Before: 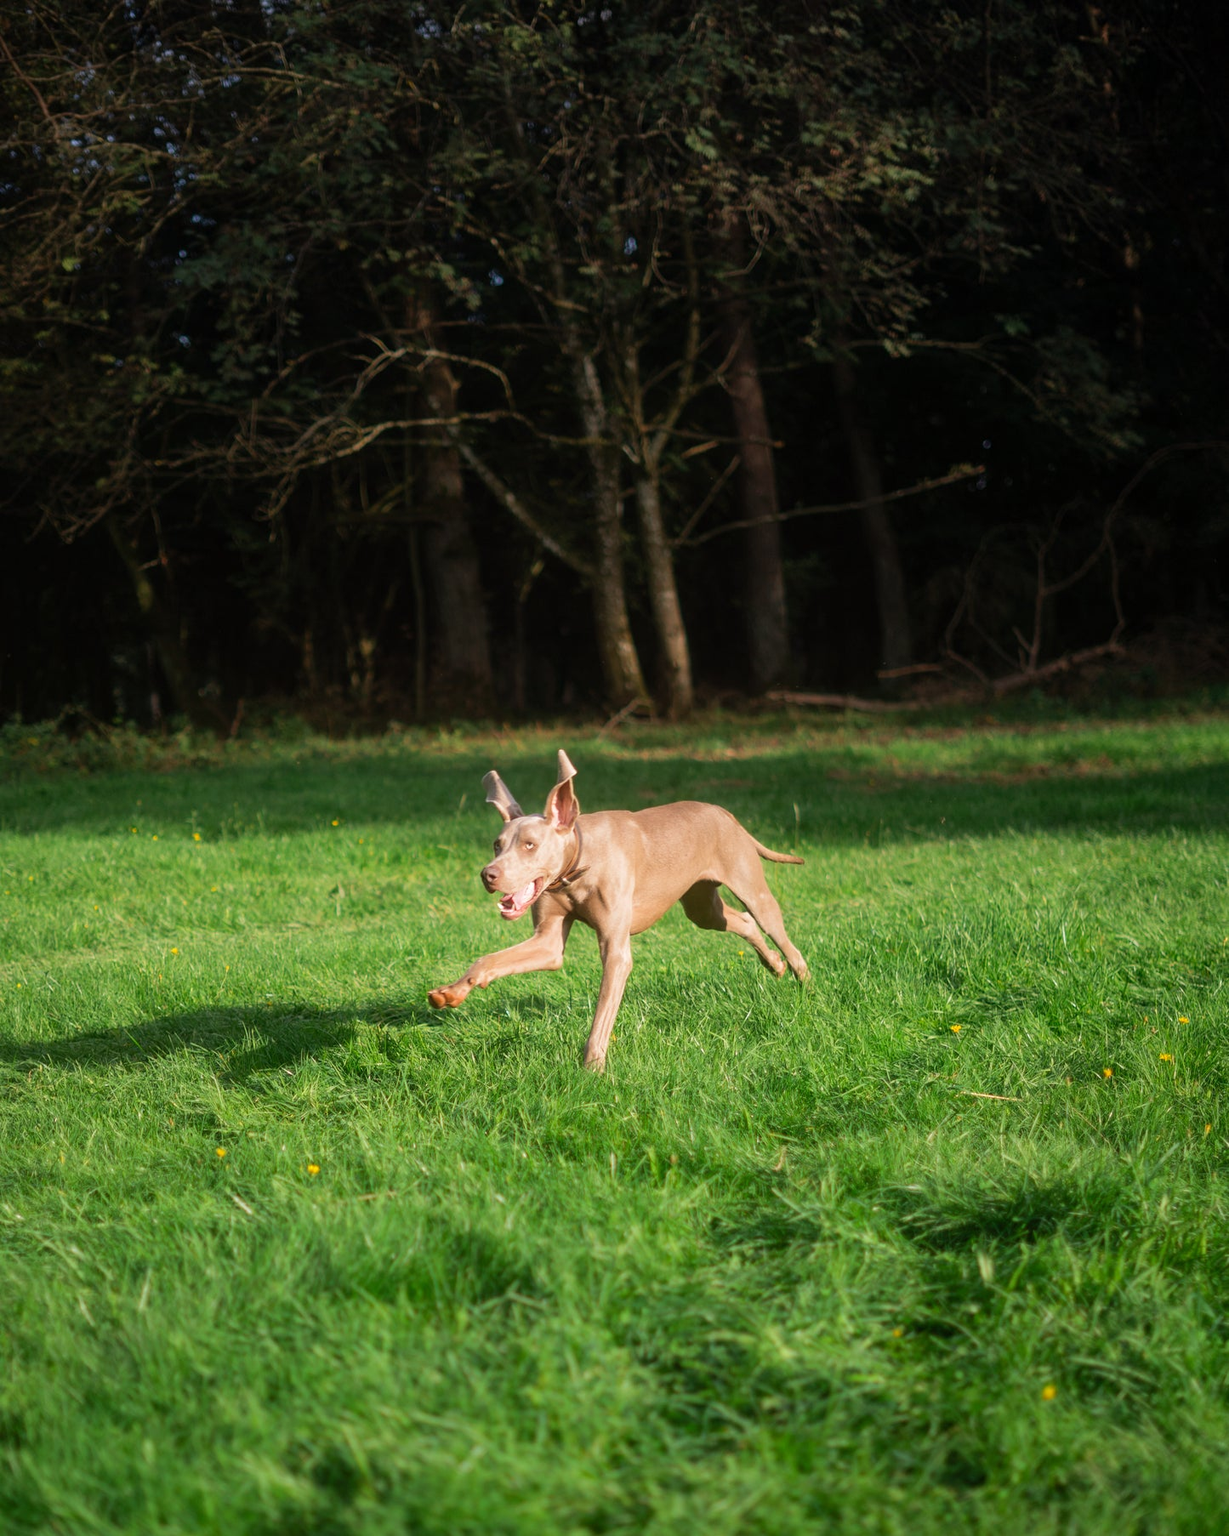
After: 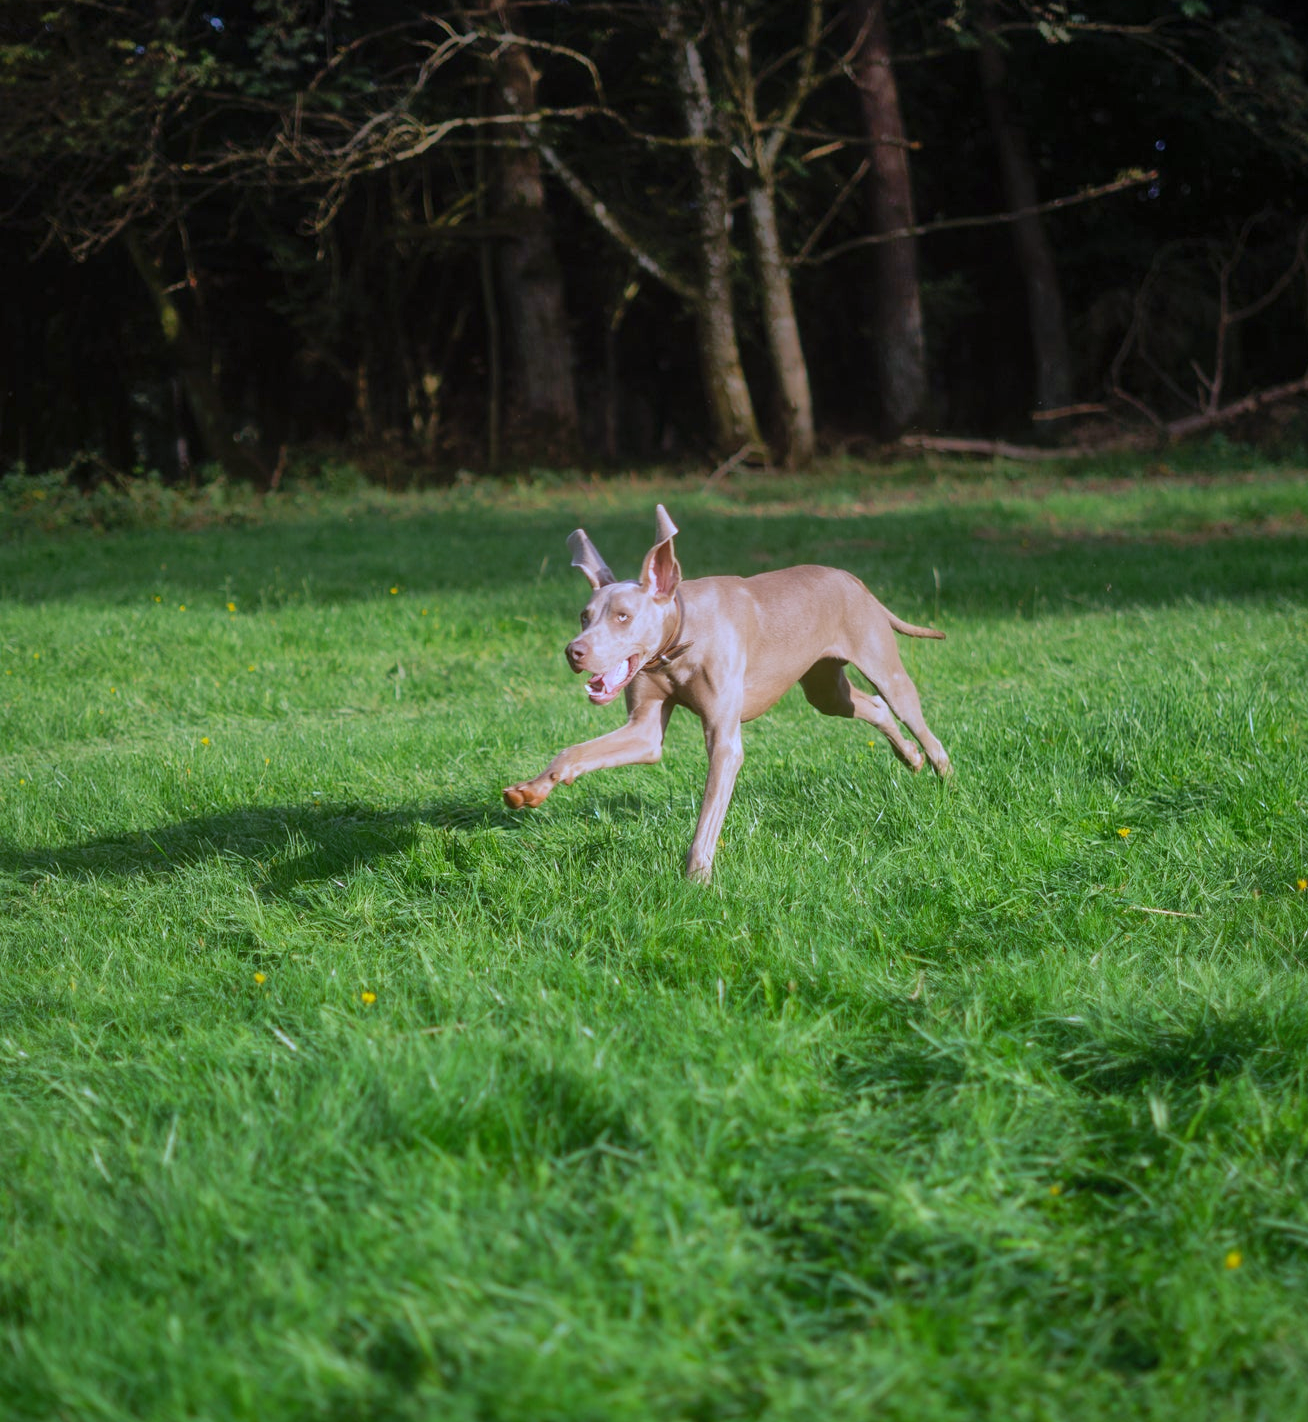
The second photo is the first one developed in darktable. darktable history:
graduated density: density 0.38 EV, hardness 21%, rotation -6.11°, saturation 32%
shadows and highlights: on, module defaults
white balance: red 0.871, blue 1.249
crop: top 20.916%, right 9.437%, bottom 0.316%
